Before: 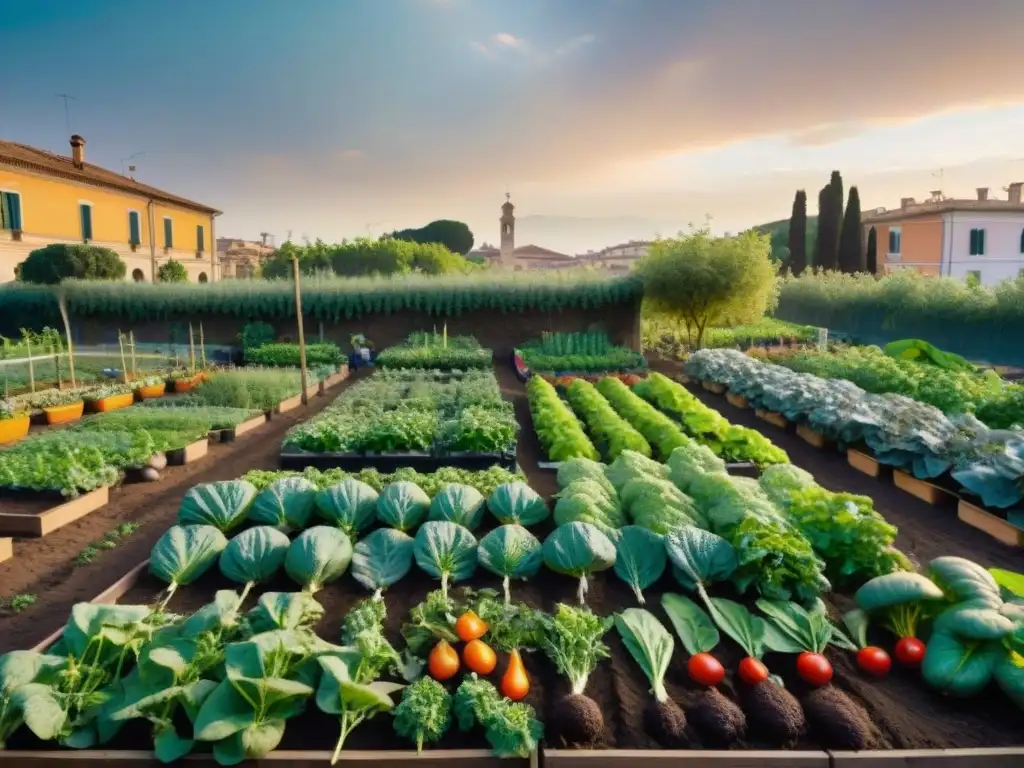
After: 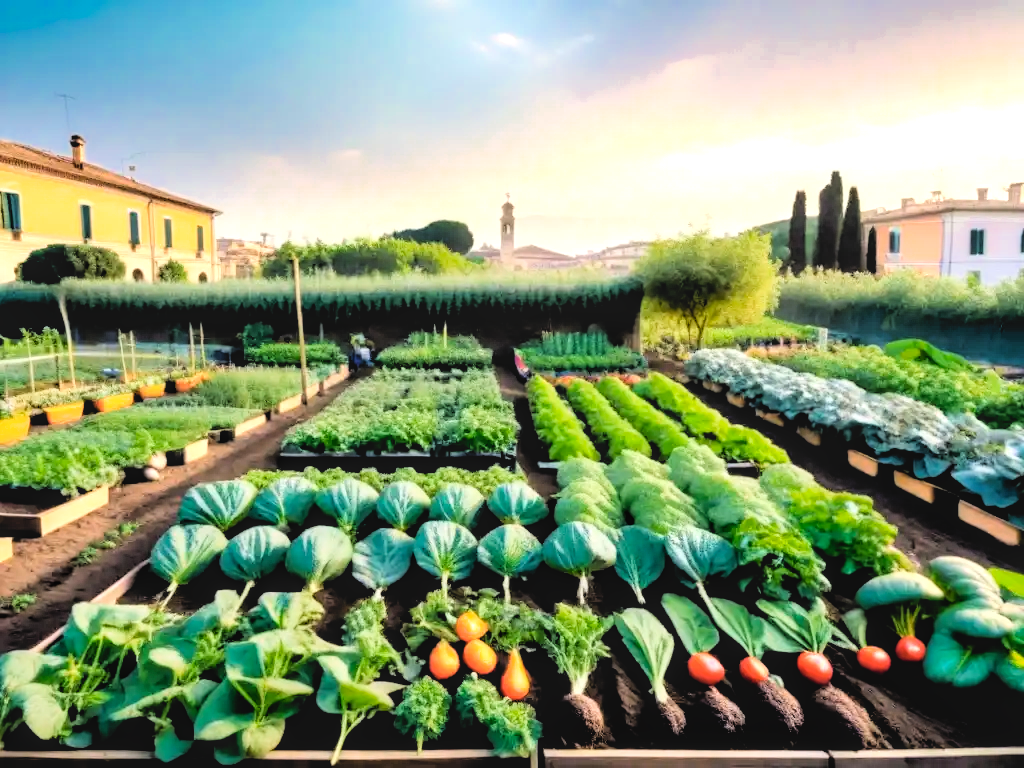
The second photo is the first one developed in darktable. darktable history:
filmic rgb: black relative exposure -2.87 EV, white relative exposure 4.56 EV, hardness 1.73, contrast 1.245, color science v6 (2022)
exposure: exposure 0.772 EV, compensate exposure bias true, compensate highlight preservation false
levels: levels [0, 0.43, 0.859]
color zones: curves: ch0 [(0, 0.465) (0.092, 0.596) (0.289, 0.464) (0.429, 0.453) (0.571, 0.464) (0.714, 0.455) (0.857, 0.462) (1, 0.465)]
local contrast: detail 109%
tone equalizer: -7 EV 0.119 EV, edges refinement/feathering 500, mask exposure compensation -1.57 EV, preserve details no
